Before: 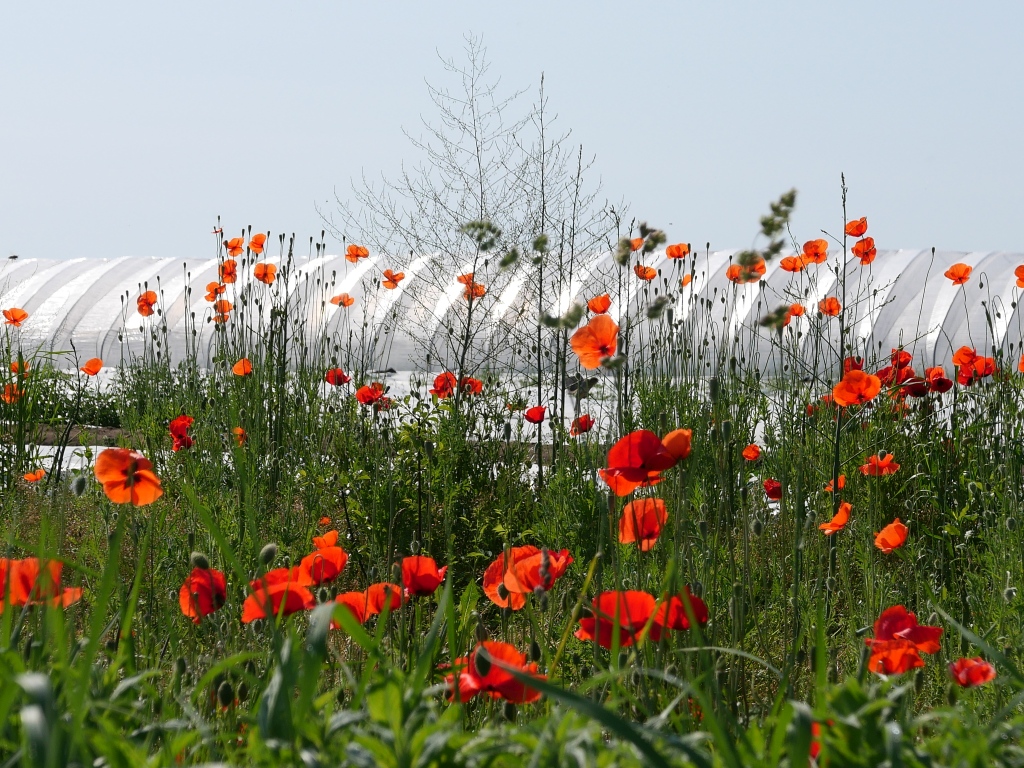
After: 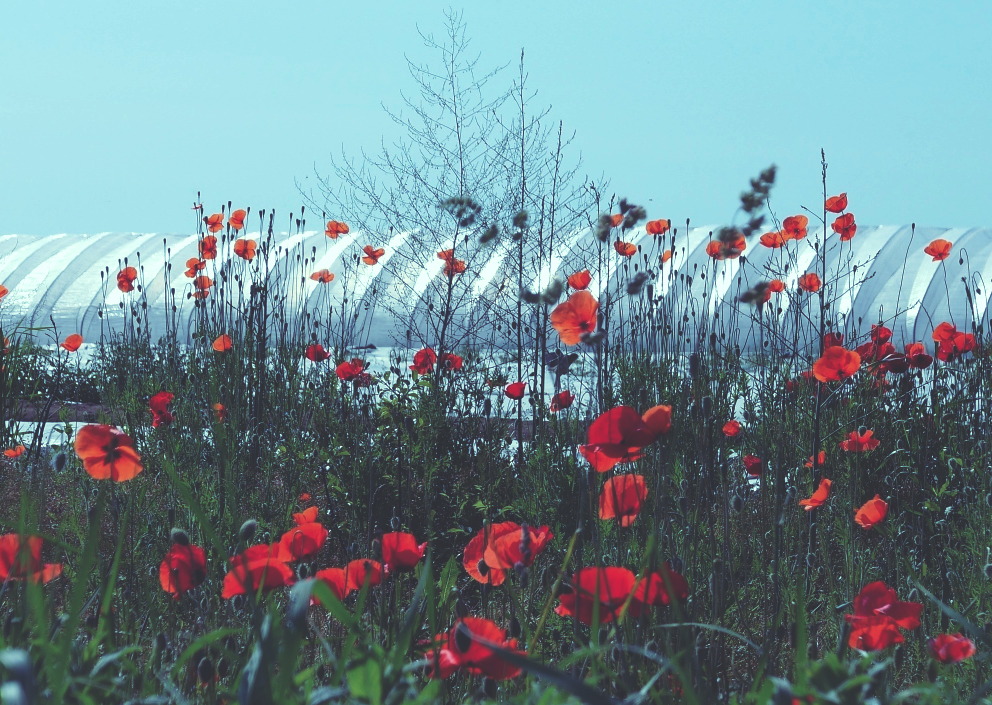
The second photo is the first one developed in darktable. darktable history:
rgb curve: curves: ch0 [(0, 0.186) (0.314, 0.284) (0.576, 0.466) (0.805, 0.691) (0.936, 0.886)]; ch1 [(0, 0.186) (0.314, 0.284) (0.581, 0.534) (0.771, 0.746) (0.936, 0.958)]; ch2 [(0, 0.216) (0.275, 0.39) (1, 1)], mode RGB, independent channels, compensate middle gray true, preserve colors none
crop: left 1.964%, top 3.251%, right 1.122%, bottom 4.933%
